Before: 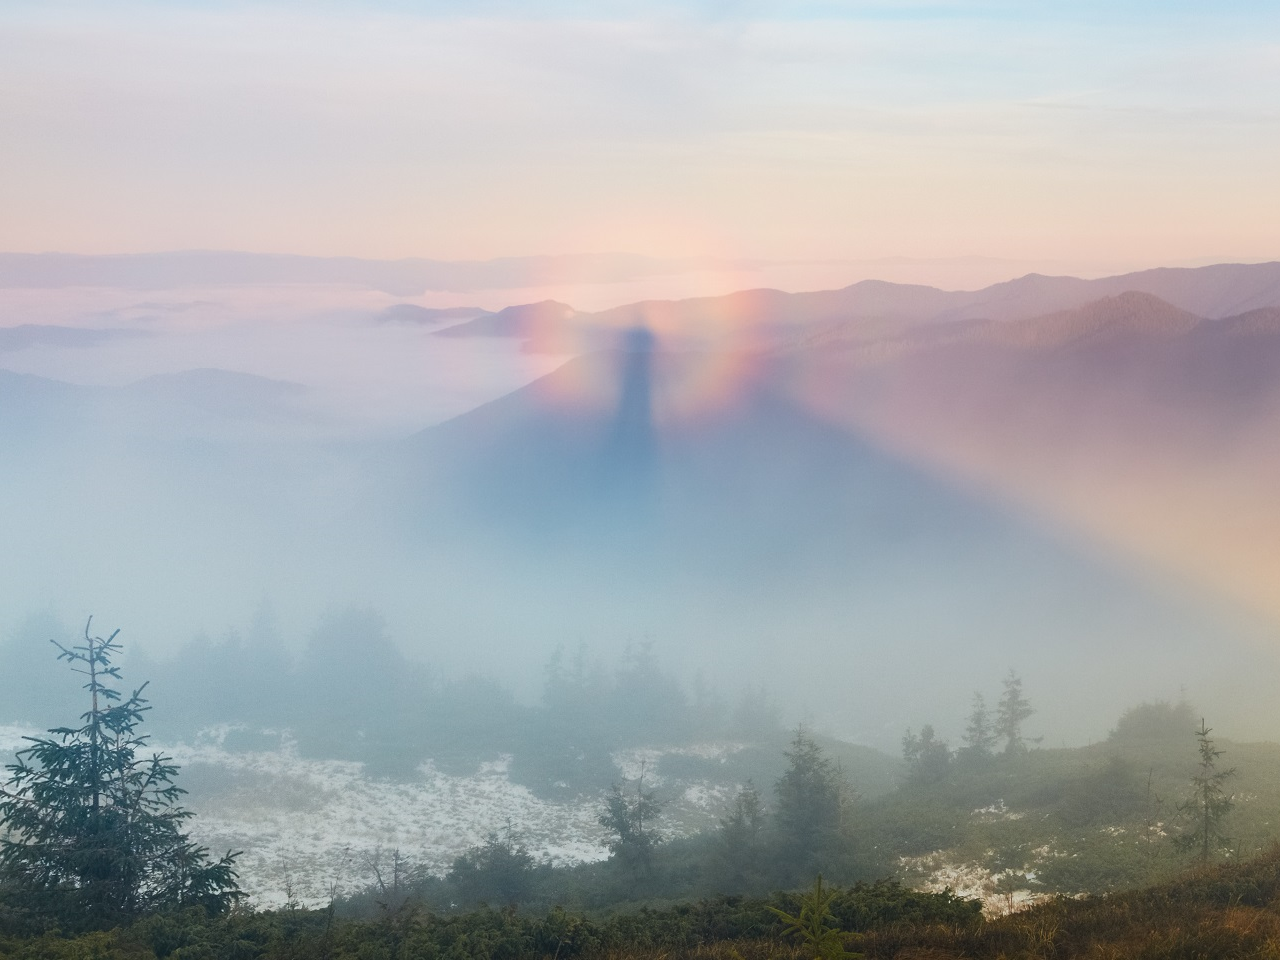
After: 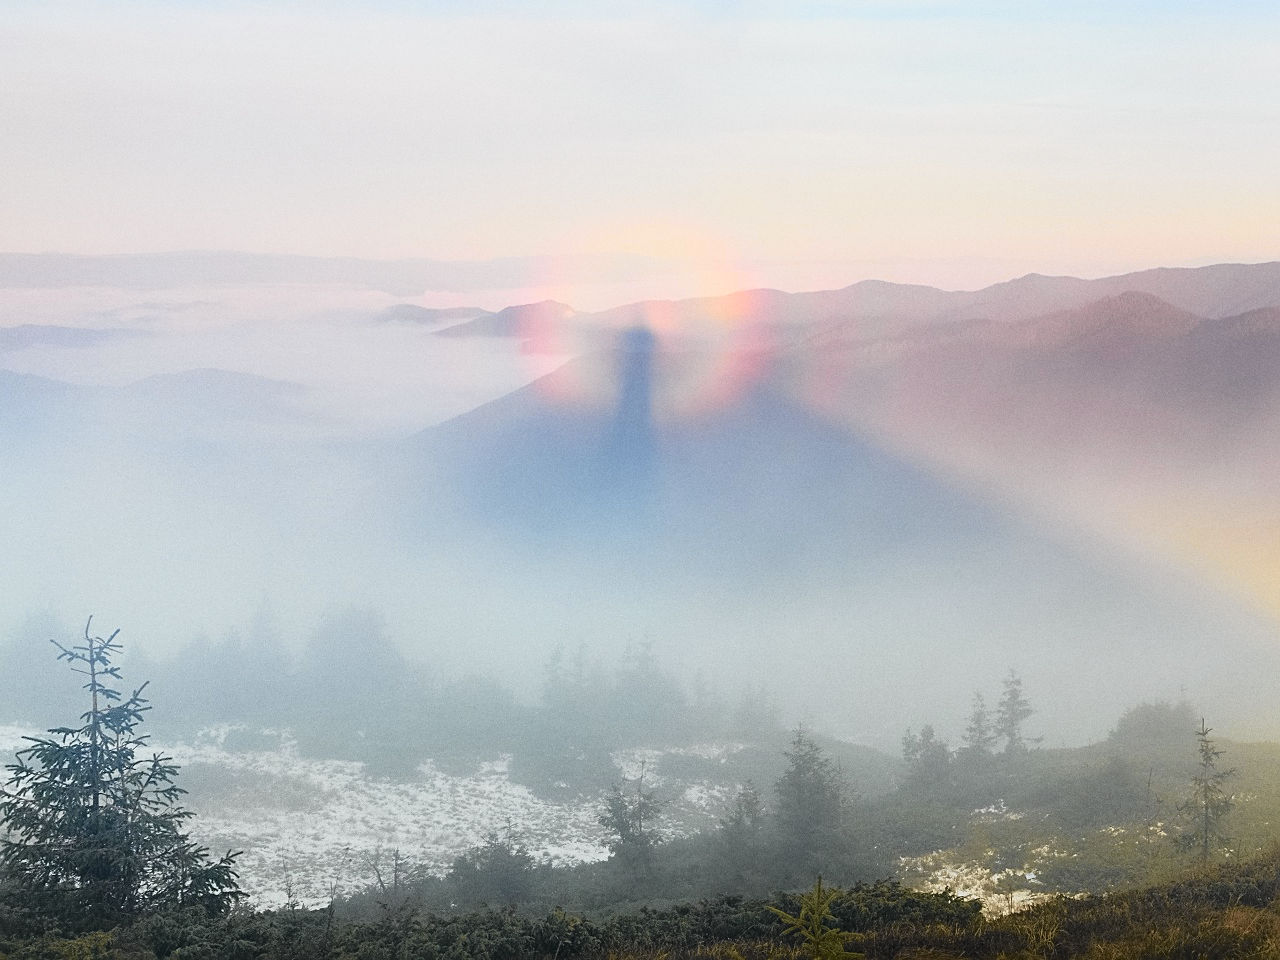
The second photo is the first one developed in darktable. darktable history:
sharpen: on, module defaults
grain: coarseness 0.09 ISO, strength 16.61%
tone curve: curves: ch0 [(0, 0.009) (0.105, 0.08) (0.195, 0.18) (0.283, 0.316) (0.384, 0.434) (0.485, 0.531) (0.638, 0.69) (0.81, 0.872) (1, 0.977)]; ch1 [(0, 0) (0.161, 0.092) (0.35, 0.33) (0.379, 0.401) (0.456, 0.469) (0.502, 0.5) (0.525, 0.514) (0.586, 0.604) (0.642, 0.645) (0.858, 0.817) (1, 0.942)]; ch2 [(0, 0) (0.371, 0.362) (0.437, 0.437) (0.48, 0.49) (0.53, 0.515) (0.56, 0.571) (0.622, 0.606) (0.881, 0.795) (1, 0.929)], color space Lab, independent channels, preserve colors none
